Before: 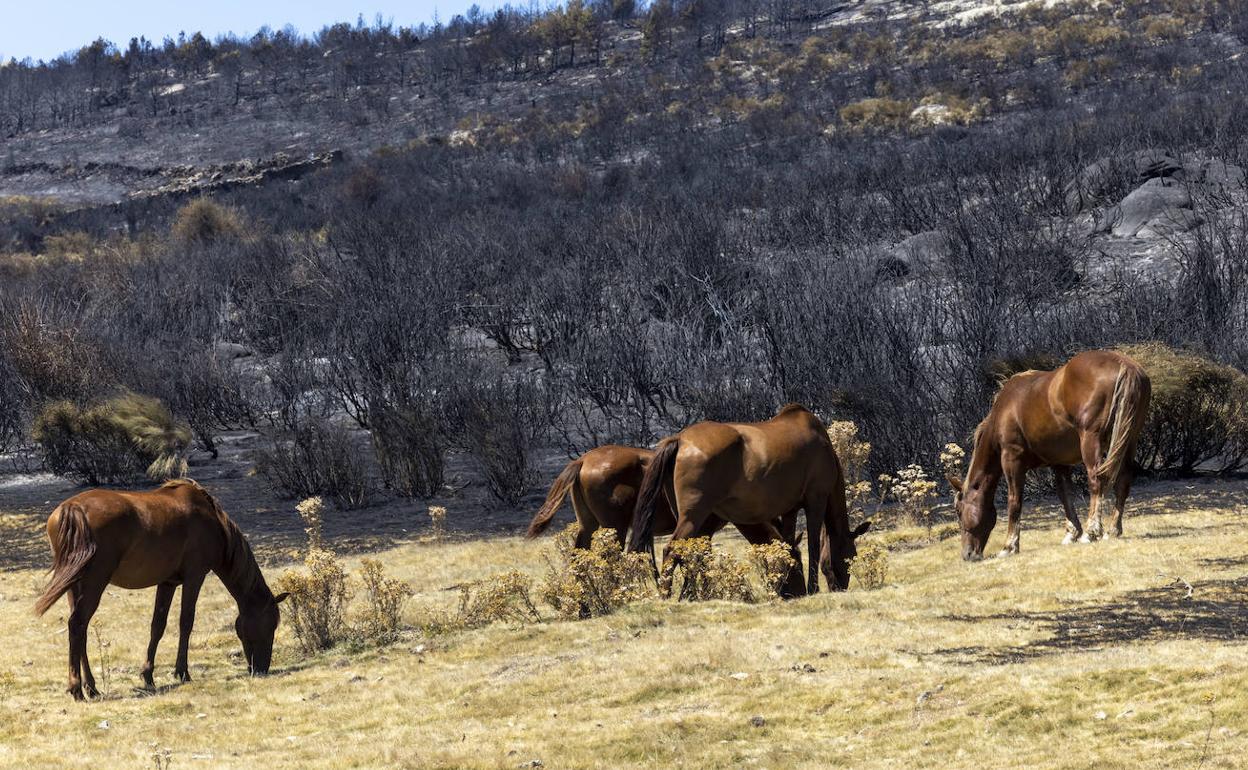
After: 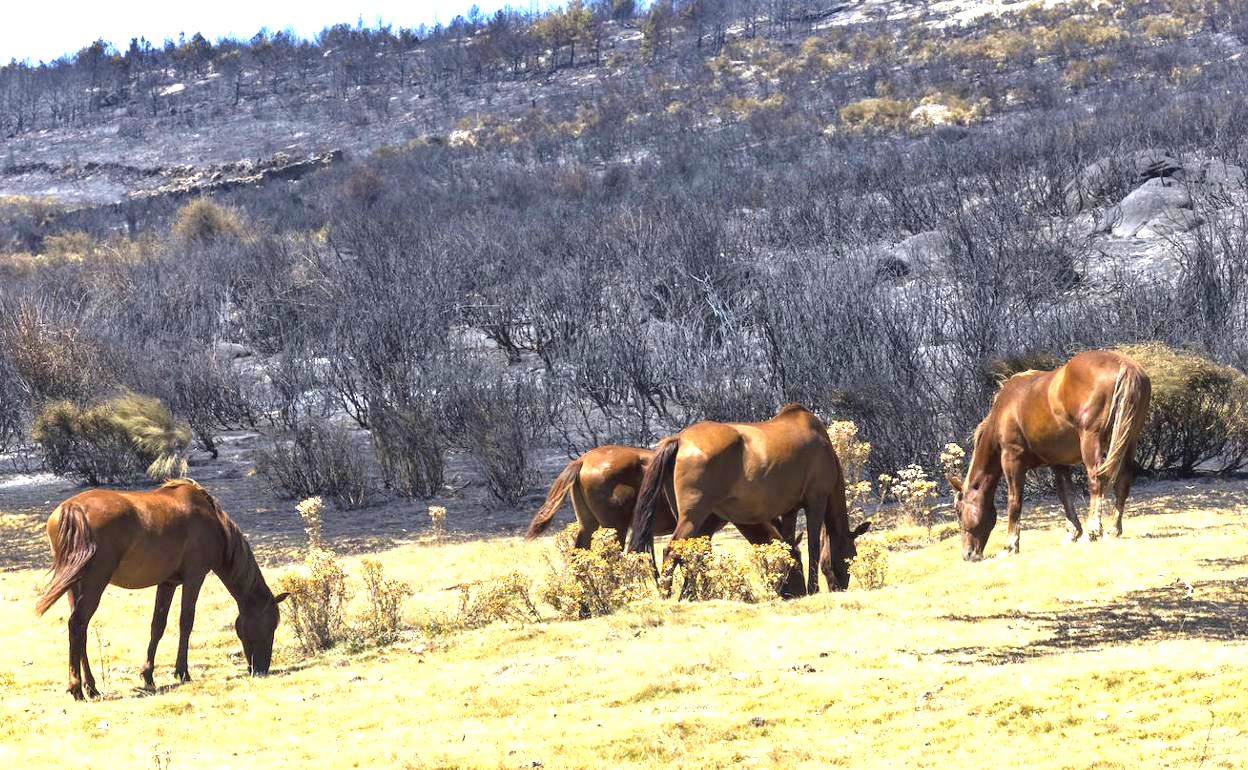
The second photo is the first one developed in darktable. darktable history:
exposure: black level correction 0, exposure 1.391 EV, compensate highlight preservation false
contrast brightness saturation: contrast -0.092, brightness 0.049, saturation 0.08
shadows and highlights: shadows 52.15, highlights -28.76, soften with gaussian
